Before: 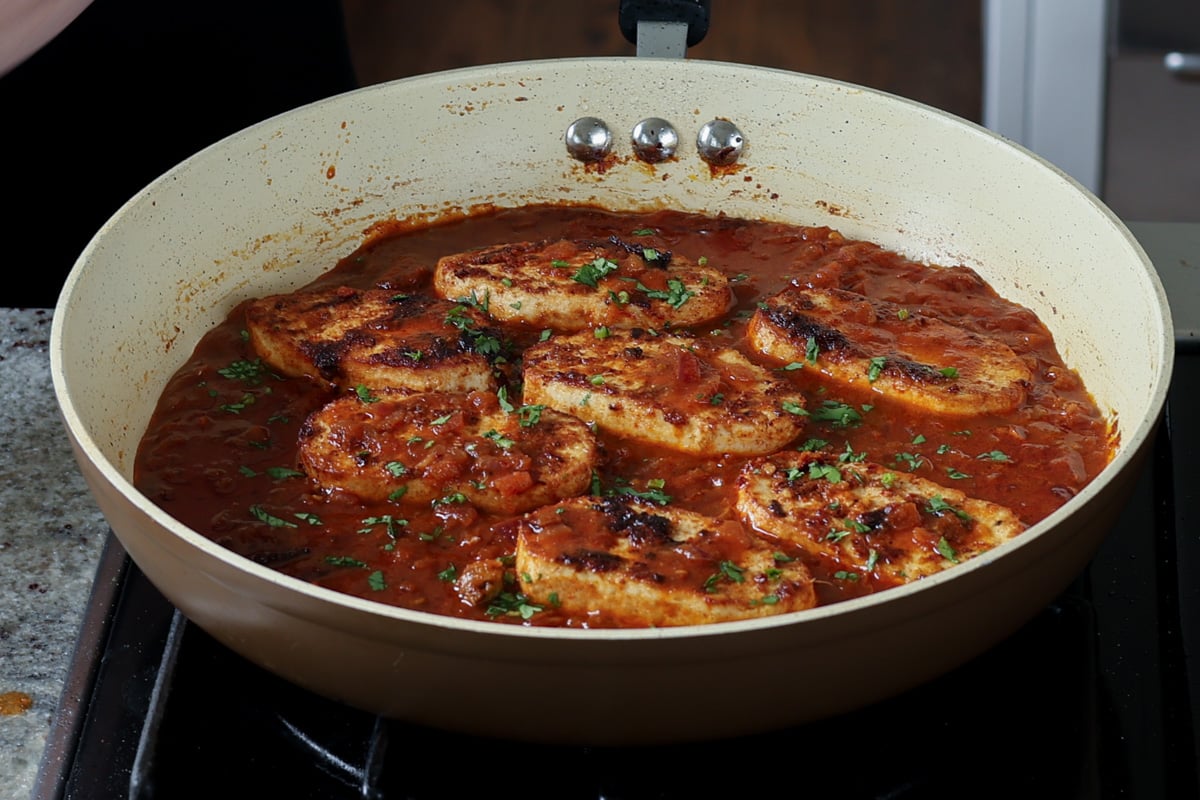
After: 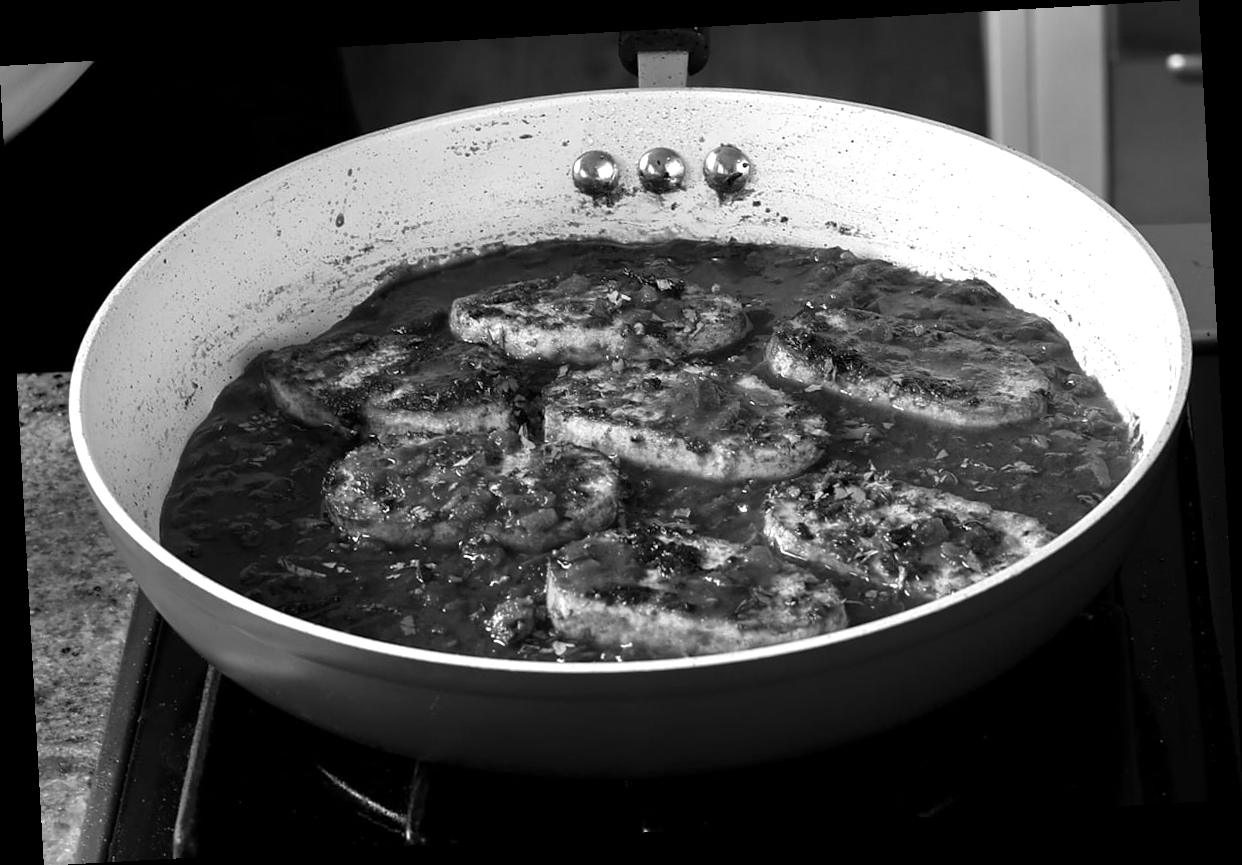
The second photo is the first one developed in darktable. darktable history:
monochrome: a 26.22, b 42.67, size 0.8
color balance rgb: linear chroma grading › global chroma 20%, perceptual saturation grading › global saturation 65%, perceptual saturation grading › highlights 50%, perceptual saturation grading › shadows 30%, perceptual brilliance grading › global brilliance 12%, perceptual brilliance grading › highlights 15%, global vibrance 20%
rotate and perspective: rotation -3.18°, automatic cropping off
